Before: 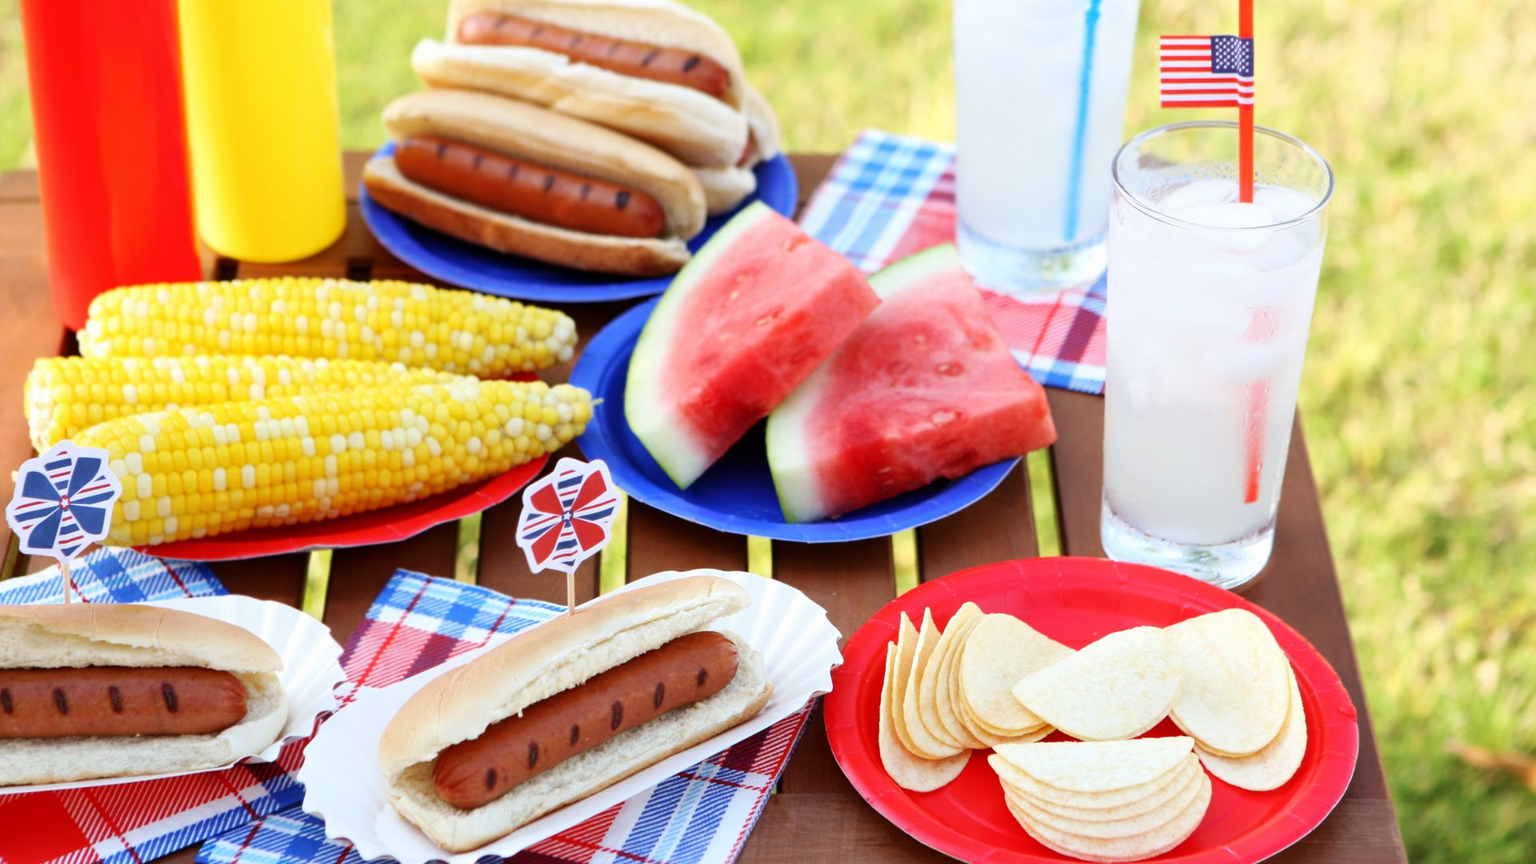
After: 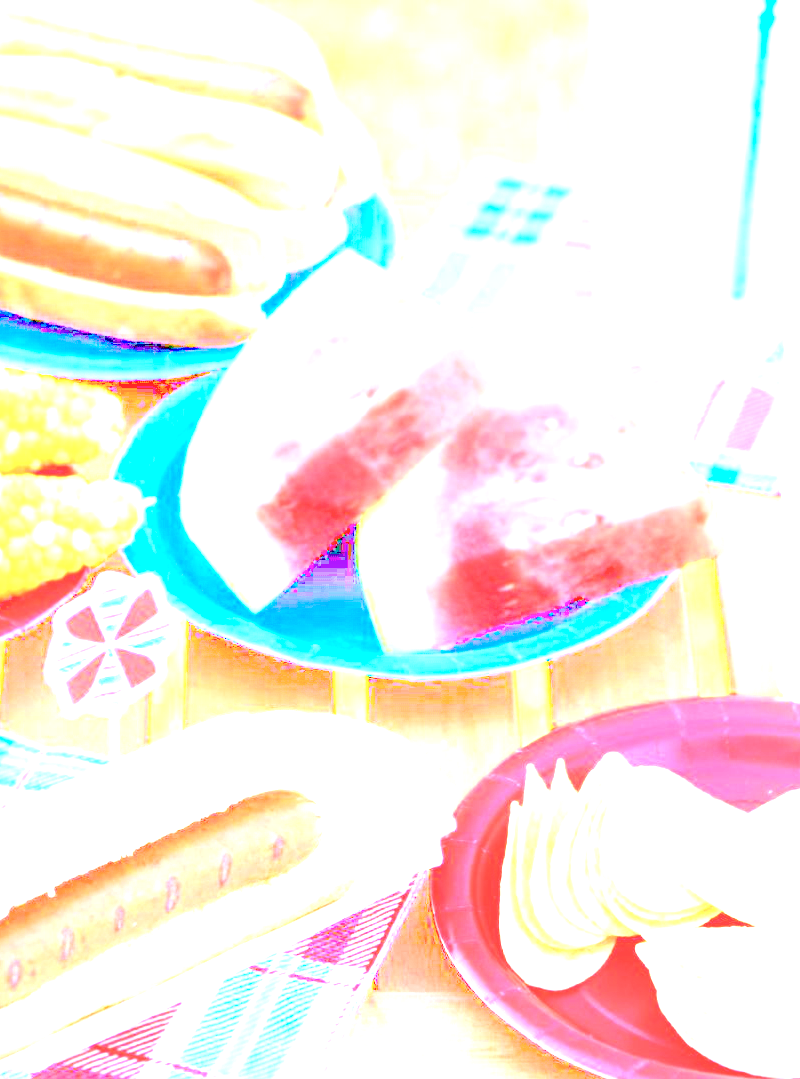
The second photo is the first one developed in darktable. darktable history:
crop: left 31.229%, right 27.105%
base curve: curves: ch0 [(0, 0) (0.032, 0.037) (0.105, 0.228) (0.435, 0.76) (0.856, 0.983) (1, 1)]
exposure: exposure 8 EV, compensate highlight preservation false
color correction: highlights a* -4.18, highlights b* -10.81
